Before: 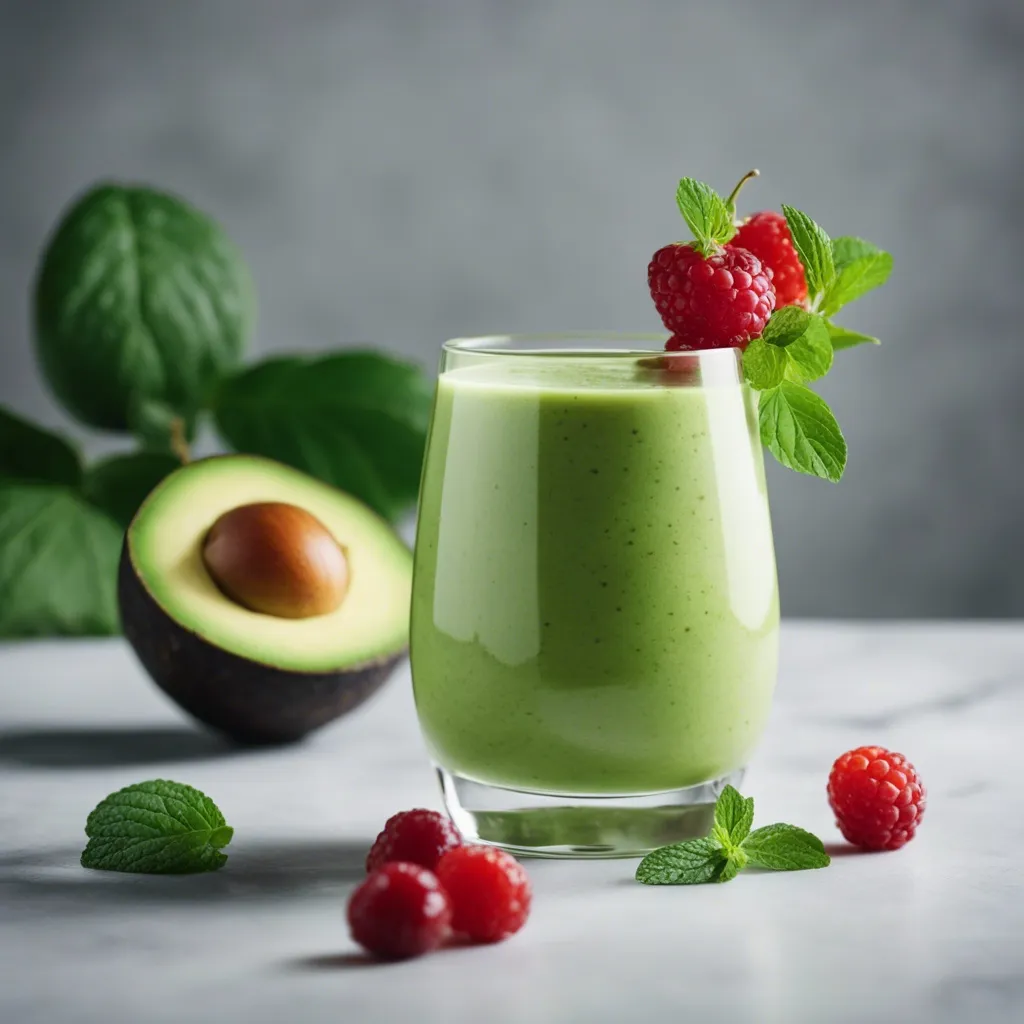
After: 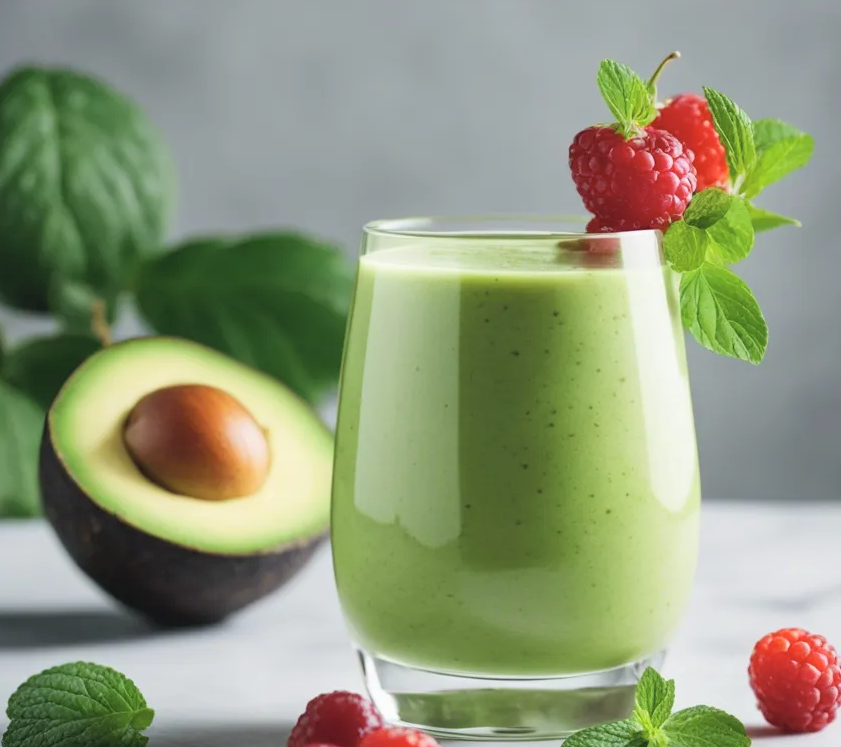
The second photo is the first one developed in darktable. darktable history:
crop: left 7.756%, top 11.573%, right 10.07%, bottom 15.449%
contrast brightness saturation: brightness 0.149
